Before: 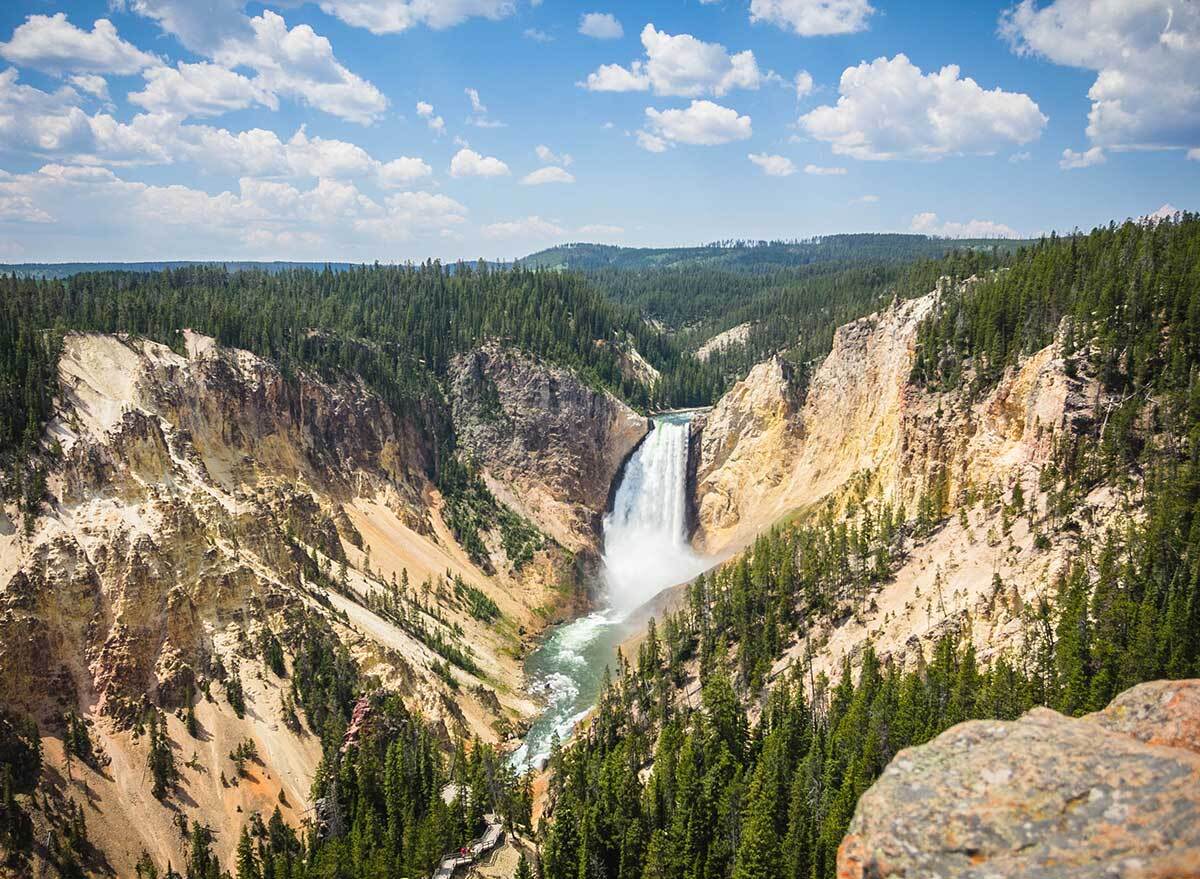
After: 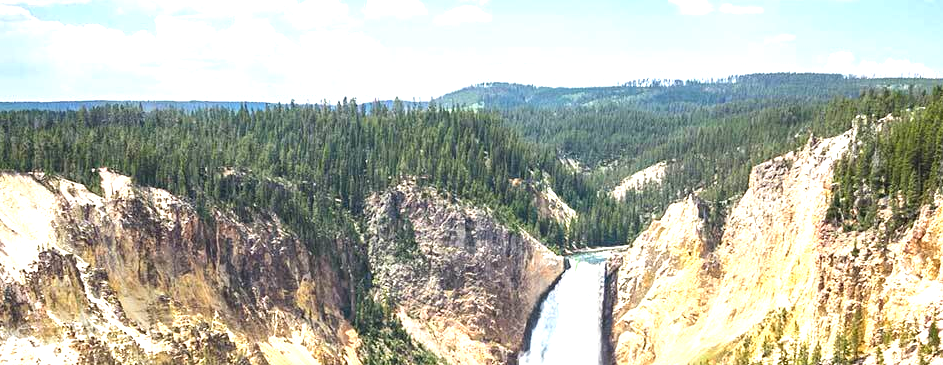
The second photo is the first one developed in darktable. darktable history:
crop: left 7.036%, top 18.398%, right 14.379%, bottom 40.043%
exposure: exposure 1 EV, compensate highlight preservation false
